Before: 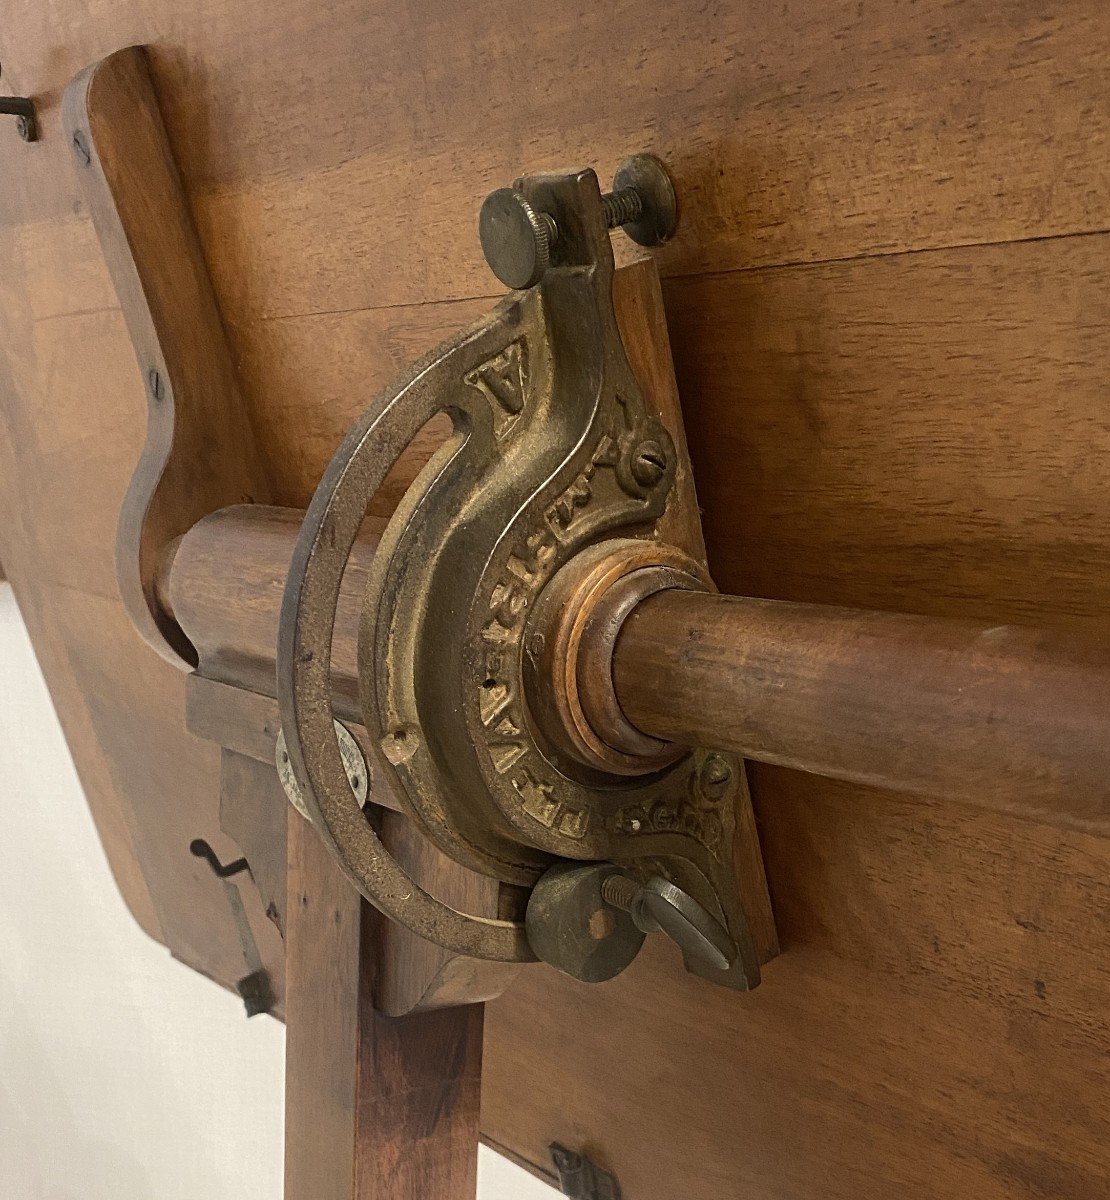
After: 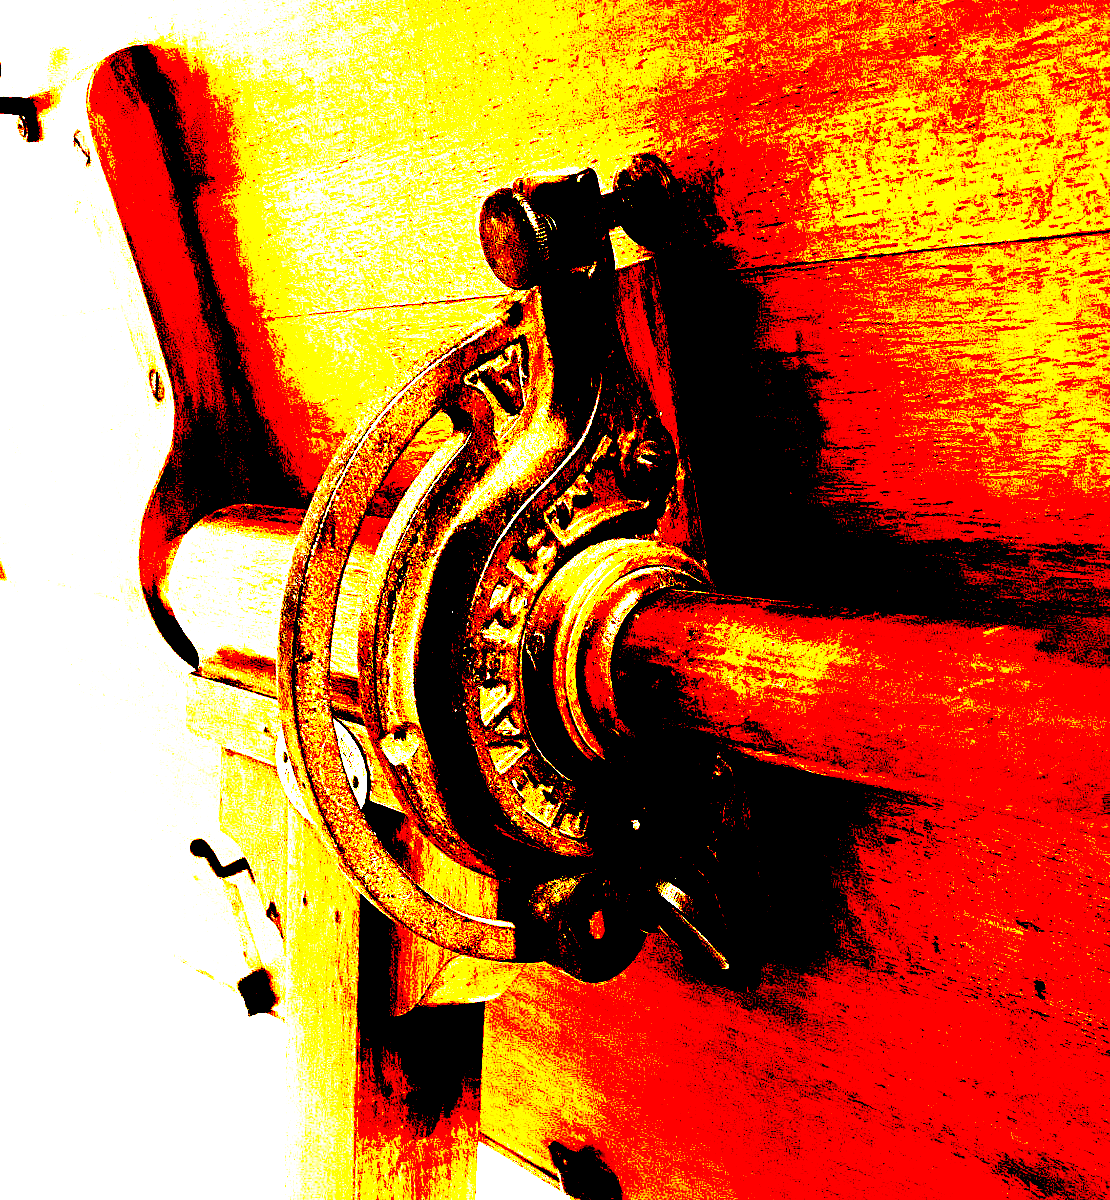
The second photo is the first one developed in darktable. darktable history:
exposure: black level correction 0.099, exposure 3.006 EV, compensate exposure bias true, compensate highlight preservation false
